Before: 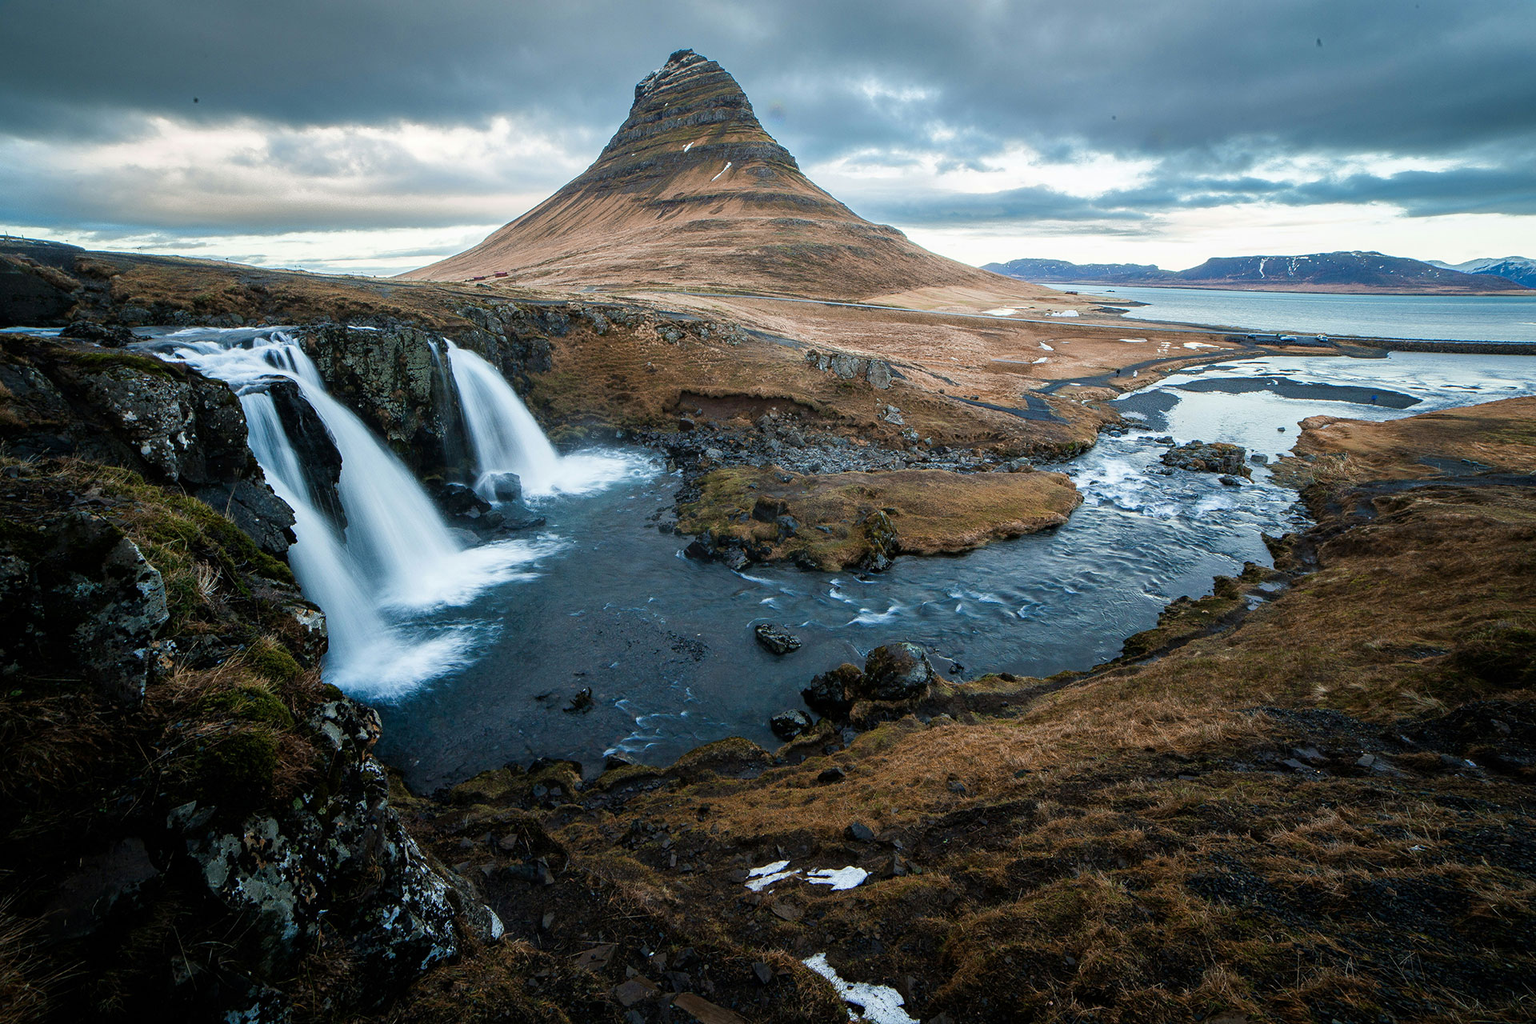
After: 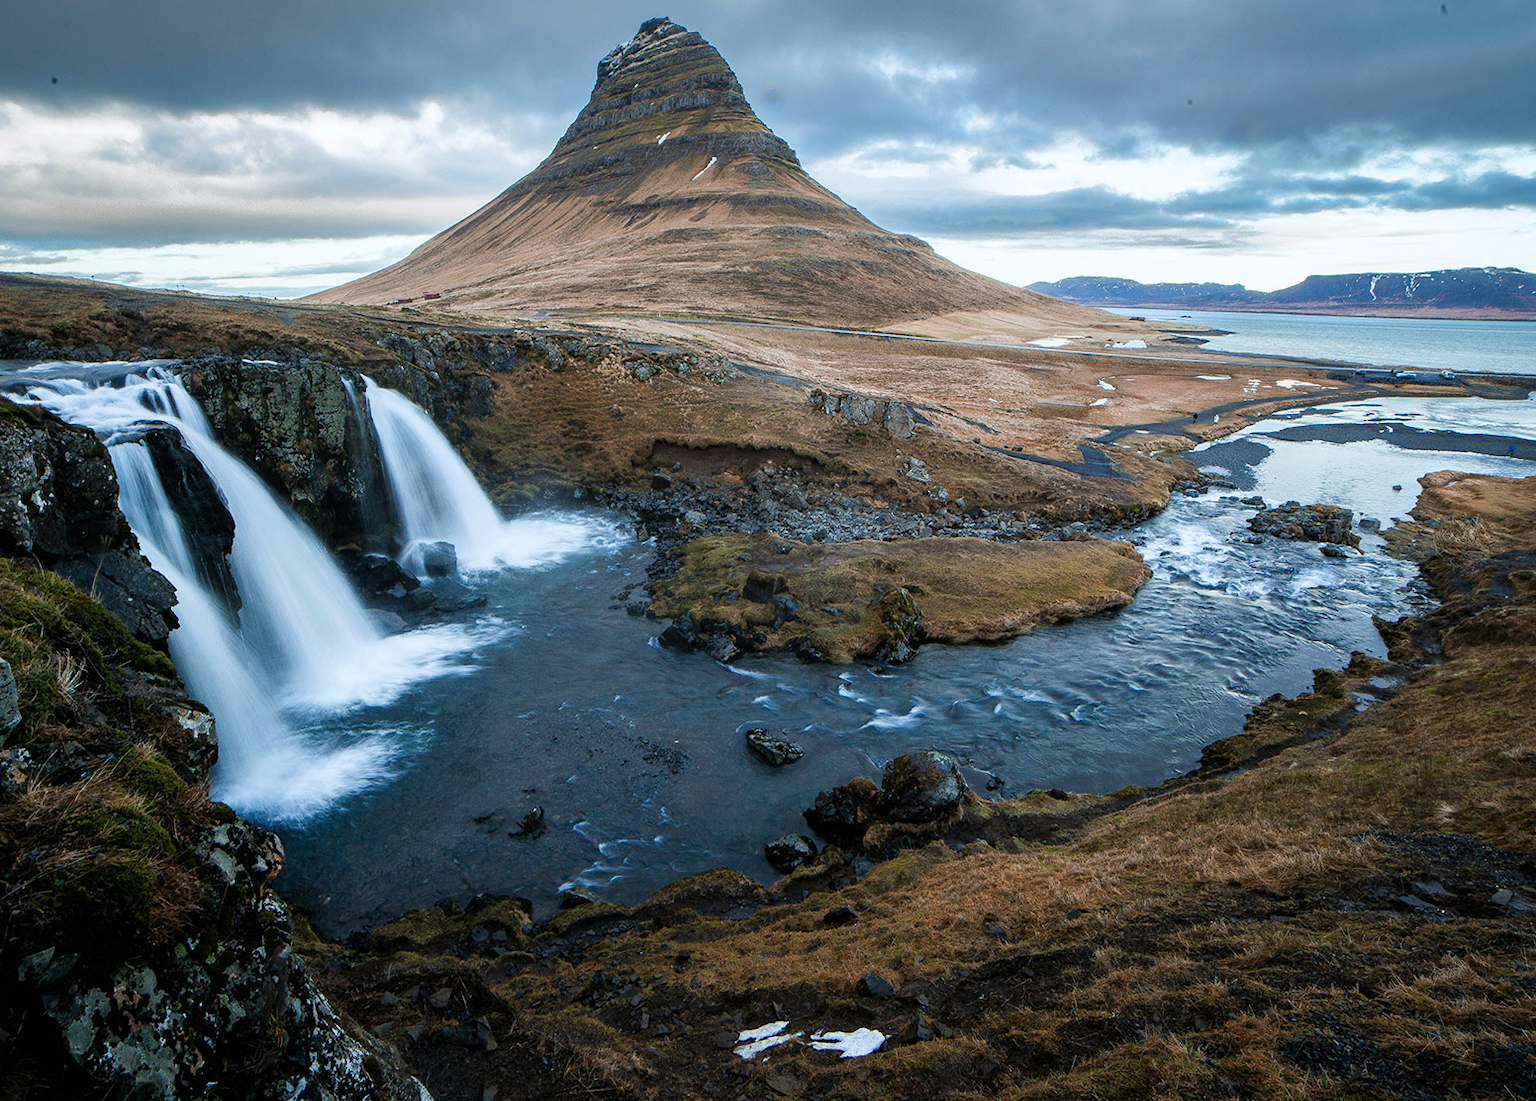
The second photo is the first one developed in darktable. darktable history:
crop: left 9.929%, top 3.475%, right 9.188%, bottom 9.529%
white balance: red 0.976, blue 1.04
